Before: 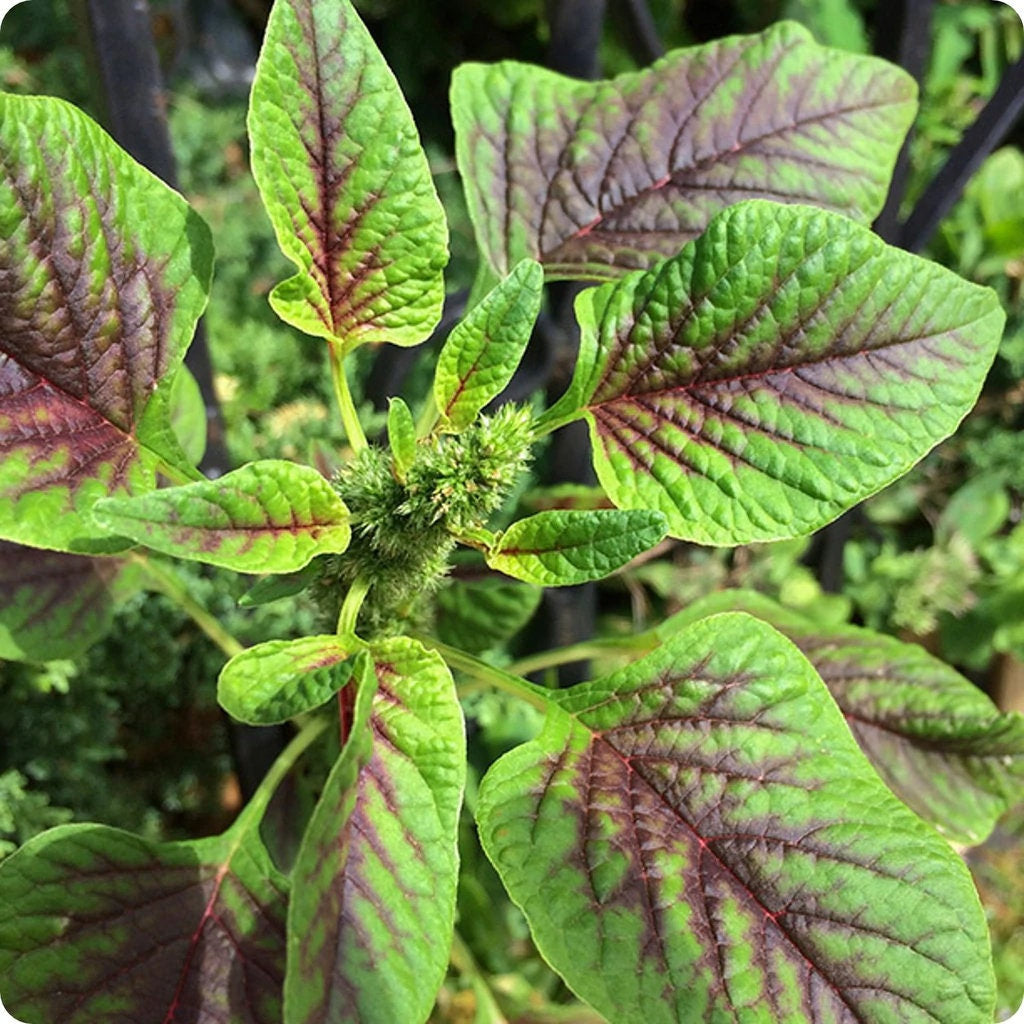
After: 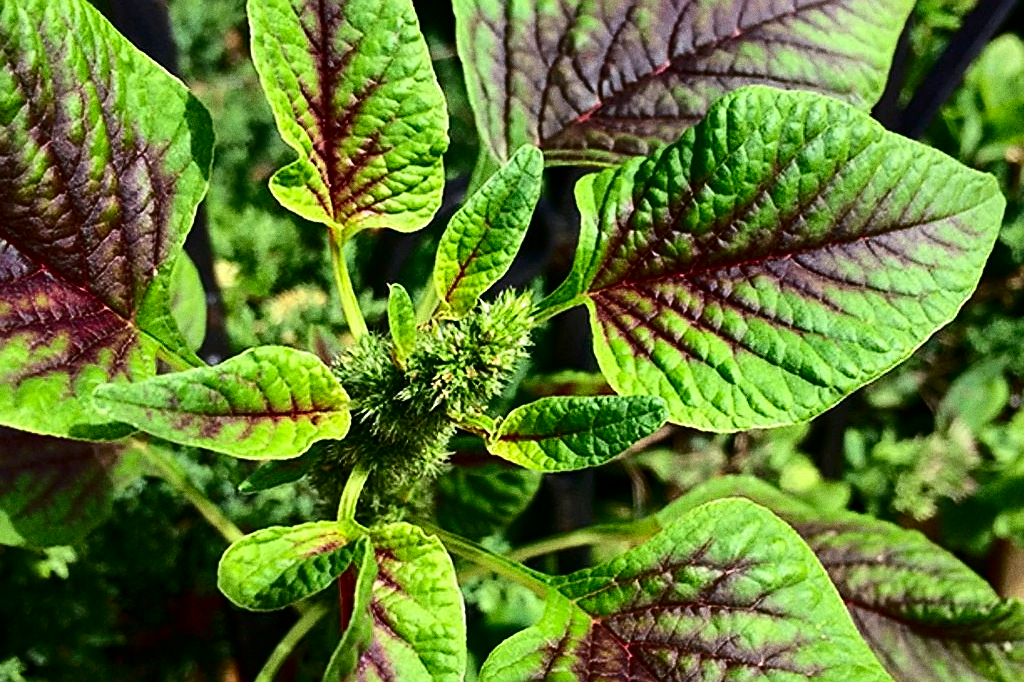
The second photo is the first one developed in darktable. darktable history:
contrast brightness saturation: contrast 0.24, brightness -0.24, saturation 0.14
sharpen: on, module defaults
grain: coarseness 0.09 ISO
crop: top 11.166%, bottom 22.168%
